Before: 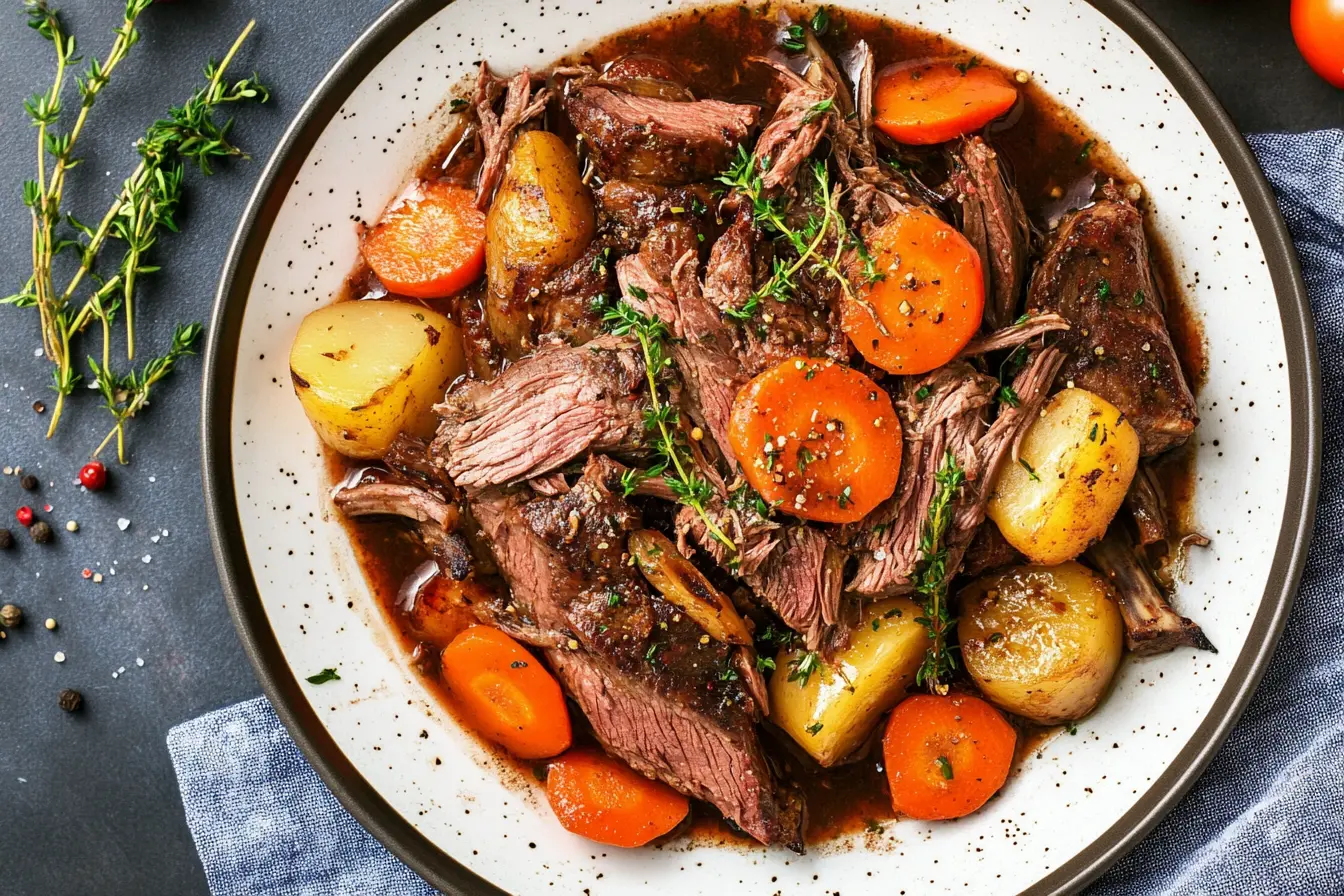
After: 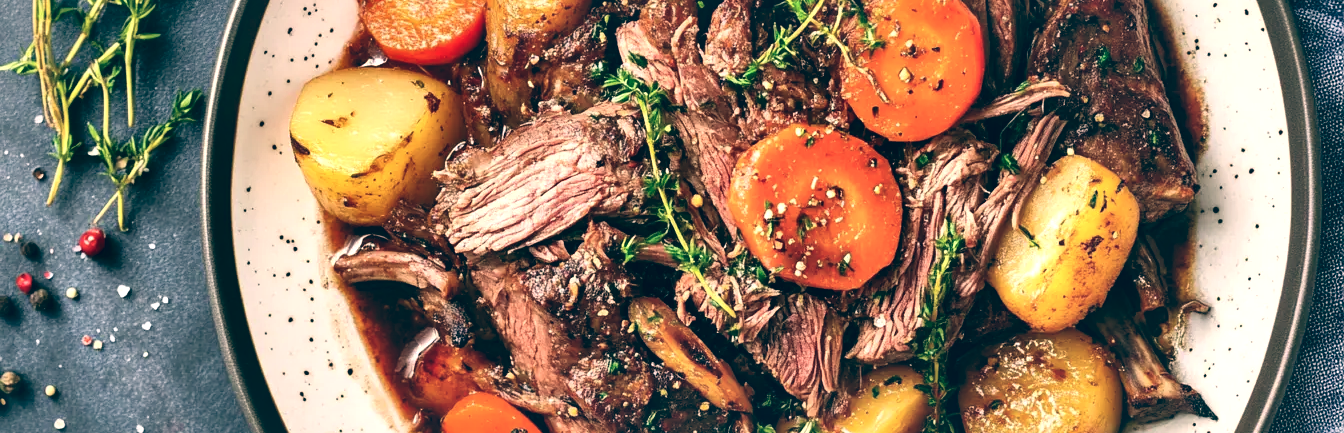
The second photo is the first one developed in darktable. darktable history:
crop and rotate: top 26.056%, bottom 25.543%
shadows and highlights: white point adjustment 1, soften with gaussian
color balance: lift [1.006, 0.985, 1.002, 1.015], gamma [1, 0.953, 1.008, 1.047], gain [1.076, 1.13, 1.004, 0.87]
local contrast: mode bilateral grid, contrast 70, coarseness 75, detail 180%, midtone range 0.2
